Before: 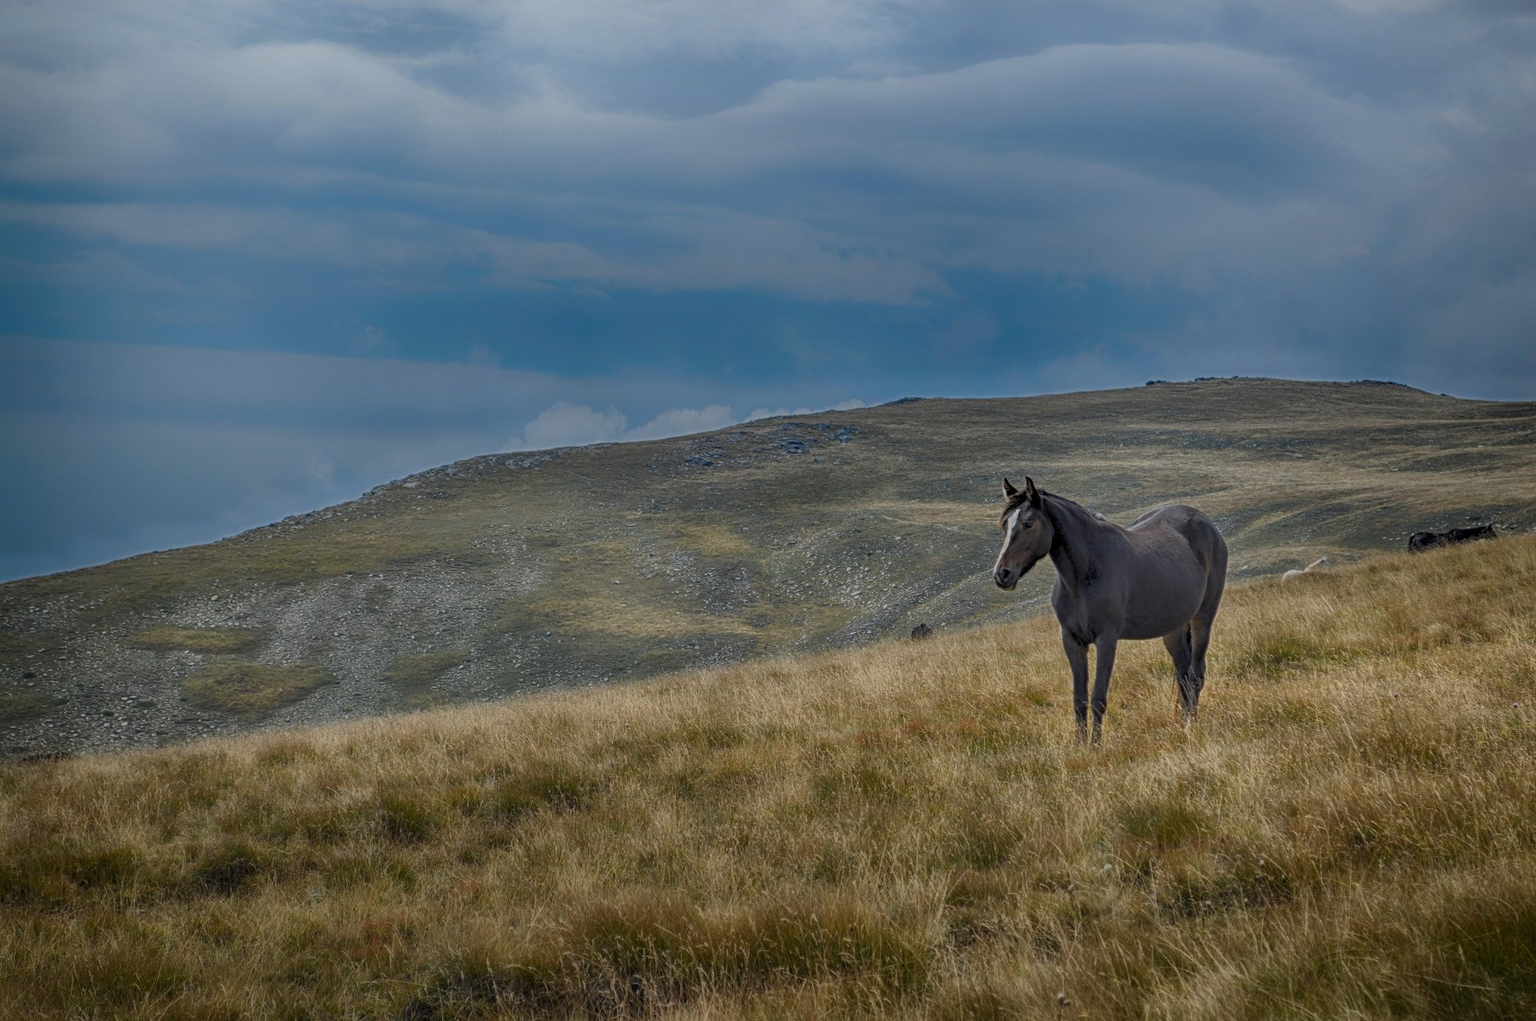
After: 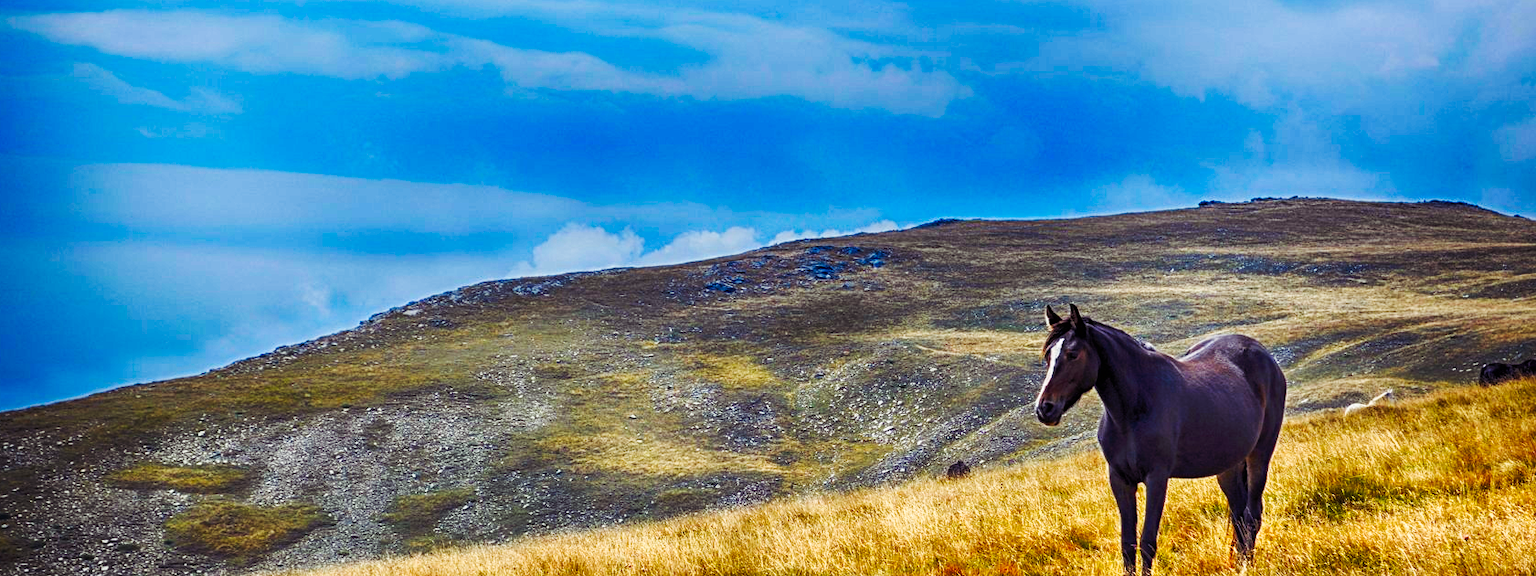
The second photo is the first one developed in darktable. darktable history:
crop: left 1.767%, top 18.973%, right 4.827%, bottom 28.219%
color balance rgb: shadows lift › luminance 0.415%, shadows lift › chroma 6.748%, shadows lift › hue 298.5°, perceptual saturation grading › global saturation 34.631%, perceptual saturation grading › highlights -24.887%, perceptual saturation grading › shadows 49.44%
exposure: black level correction 0, exposure 0.872 EV, compensate highlight preservation false
tone curve: curves: ch0 [(0, 0) (0.003, 0.003) (0.011, 0.005) (0.025, 0.005) (0.044, 0.008) (0.069, 0.015) (0.1, 0.023) (0.136, 0.032) (0.177, 0.046) (0.224, 0.072) (0.277, 0.124) (0.335, 0.174) (0.399, 0.253) (0.468, 0.365) (0.543, 0.519) (0.623, 0.675) (0.709, 0.805) (0.801, 0.908) (0.898, 0.97) (1, 1)], preserve colors none
